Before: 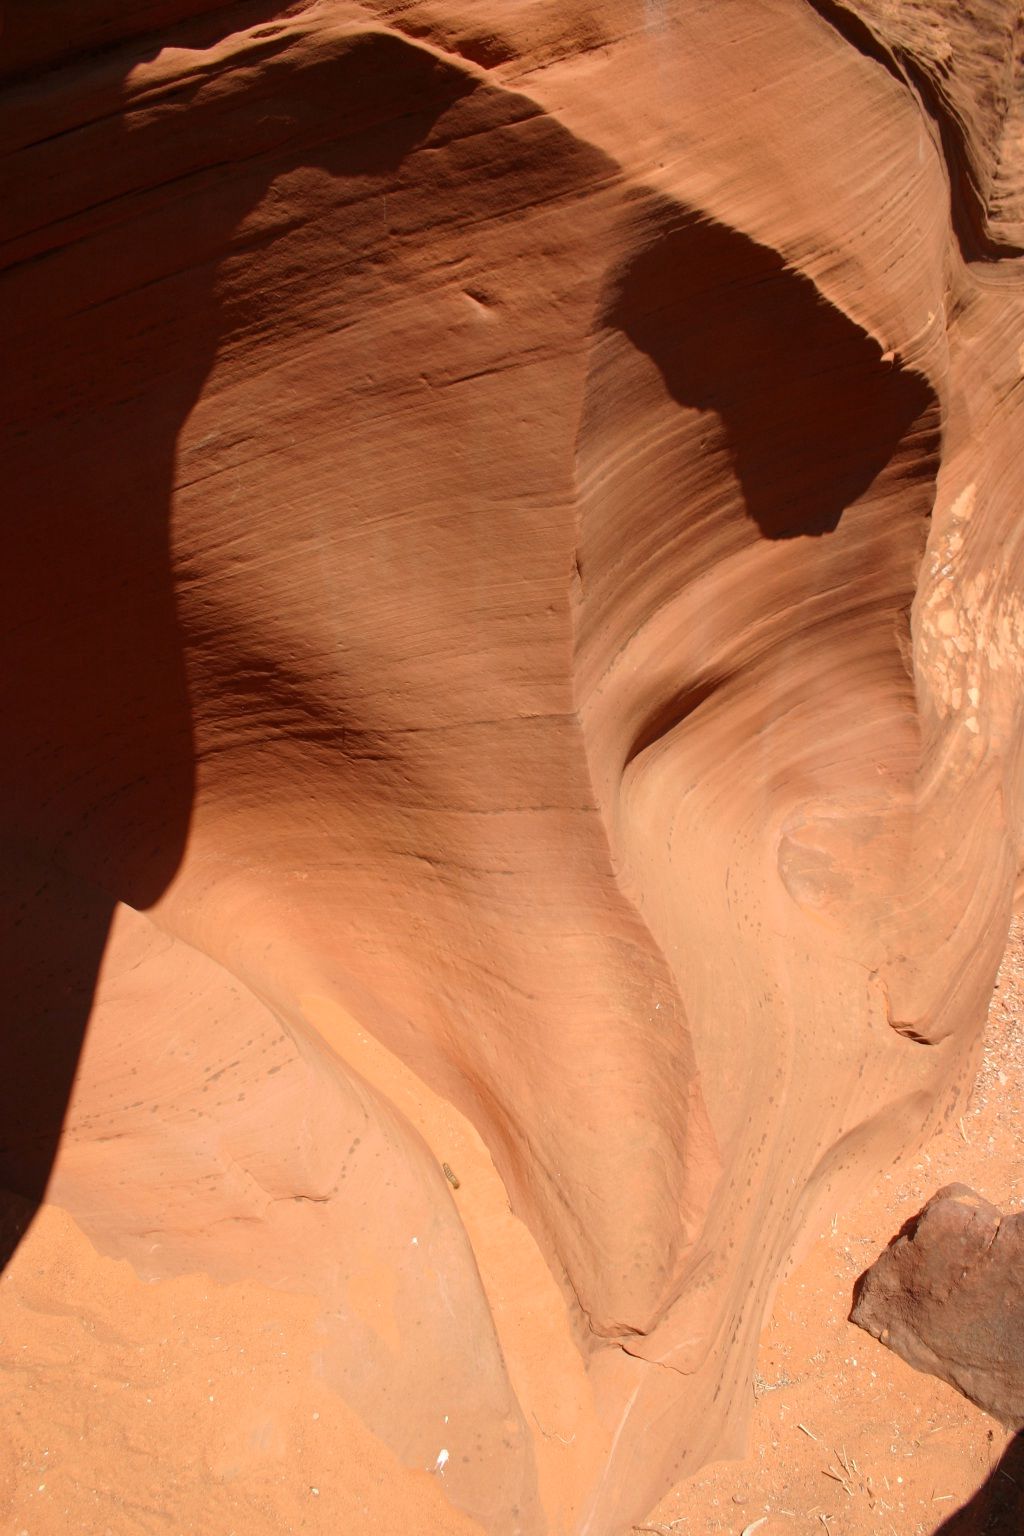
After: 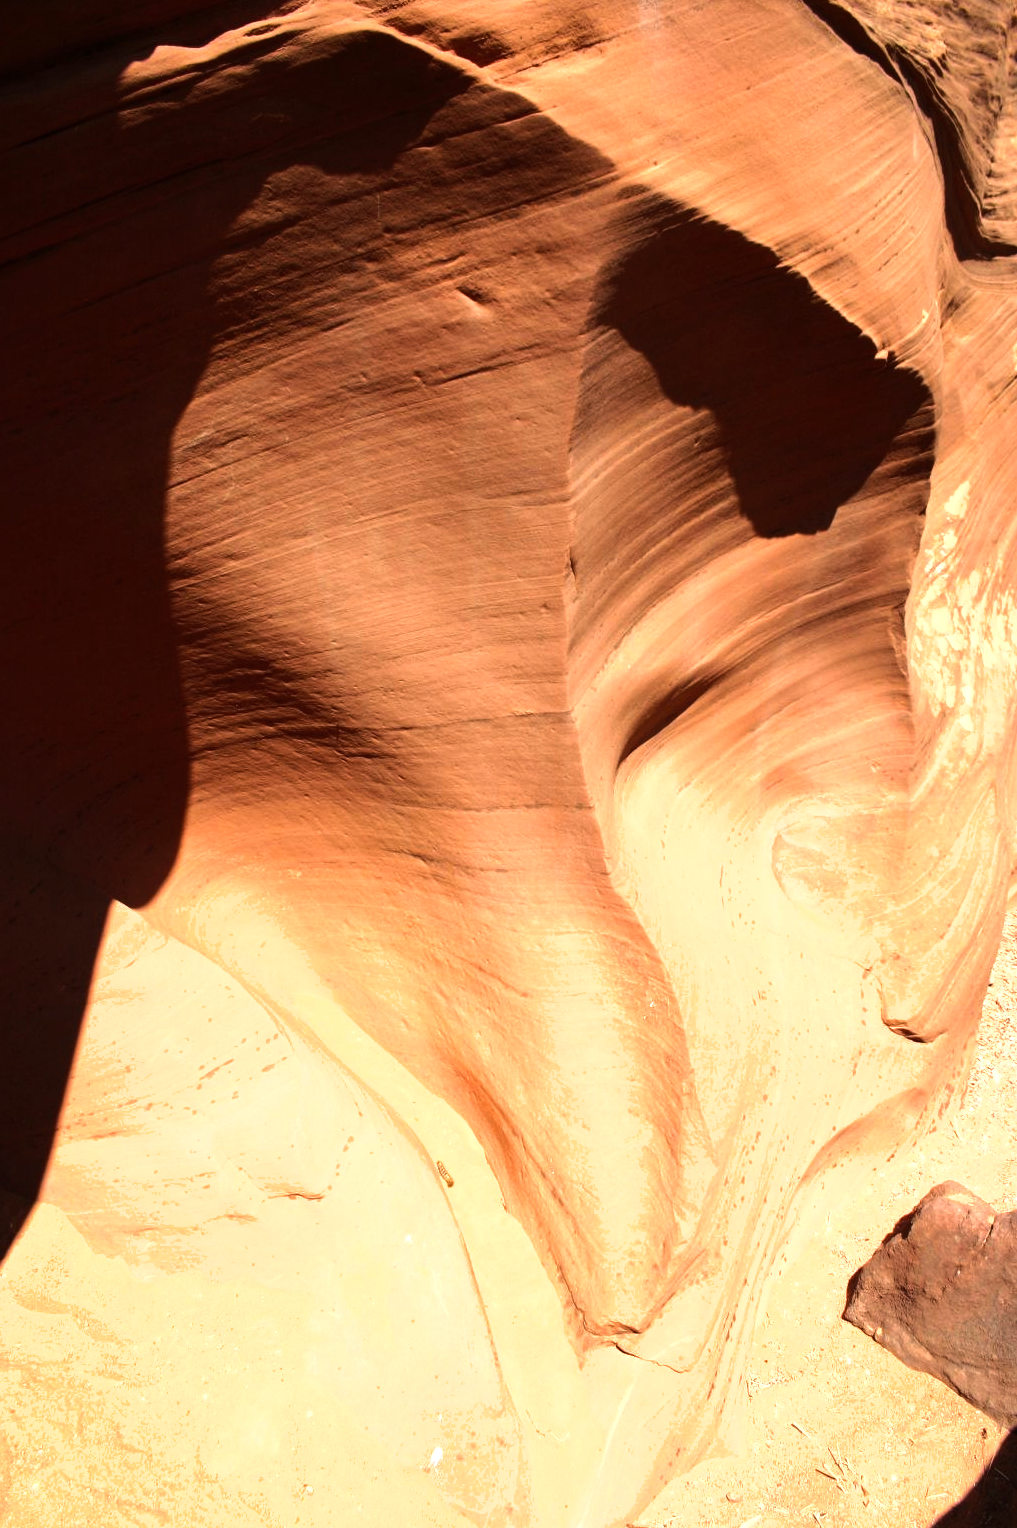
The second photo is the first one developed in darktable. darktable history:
exposure: exposure 0.179 EV, compensate highlight preservation false
crop and rotate: left 0.611%, top 0.159%, bottom 0.346%
tone equalizer: -8 EV -1.06 EV, -7 EV -1.02 EV, -6 EV -0.838 EV, -5 EV -0.596 EV, -3 EV 0.581 EV, -2 EV 0.847 EV, -1 EV 0.989 EV, +0 EV 1.06 EV, edges refinement/feathering 500, mask exposure compensation -1.57 EV, preserve details no
shadows and highlights: shadows 10.7, white point adjustment 0.952, highlights -38.09
